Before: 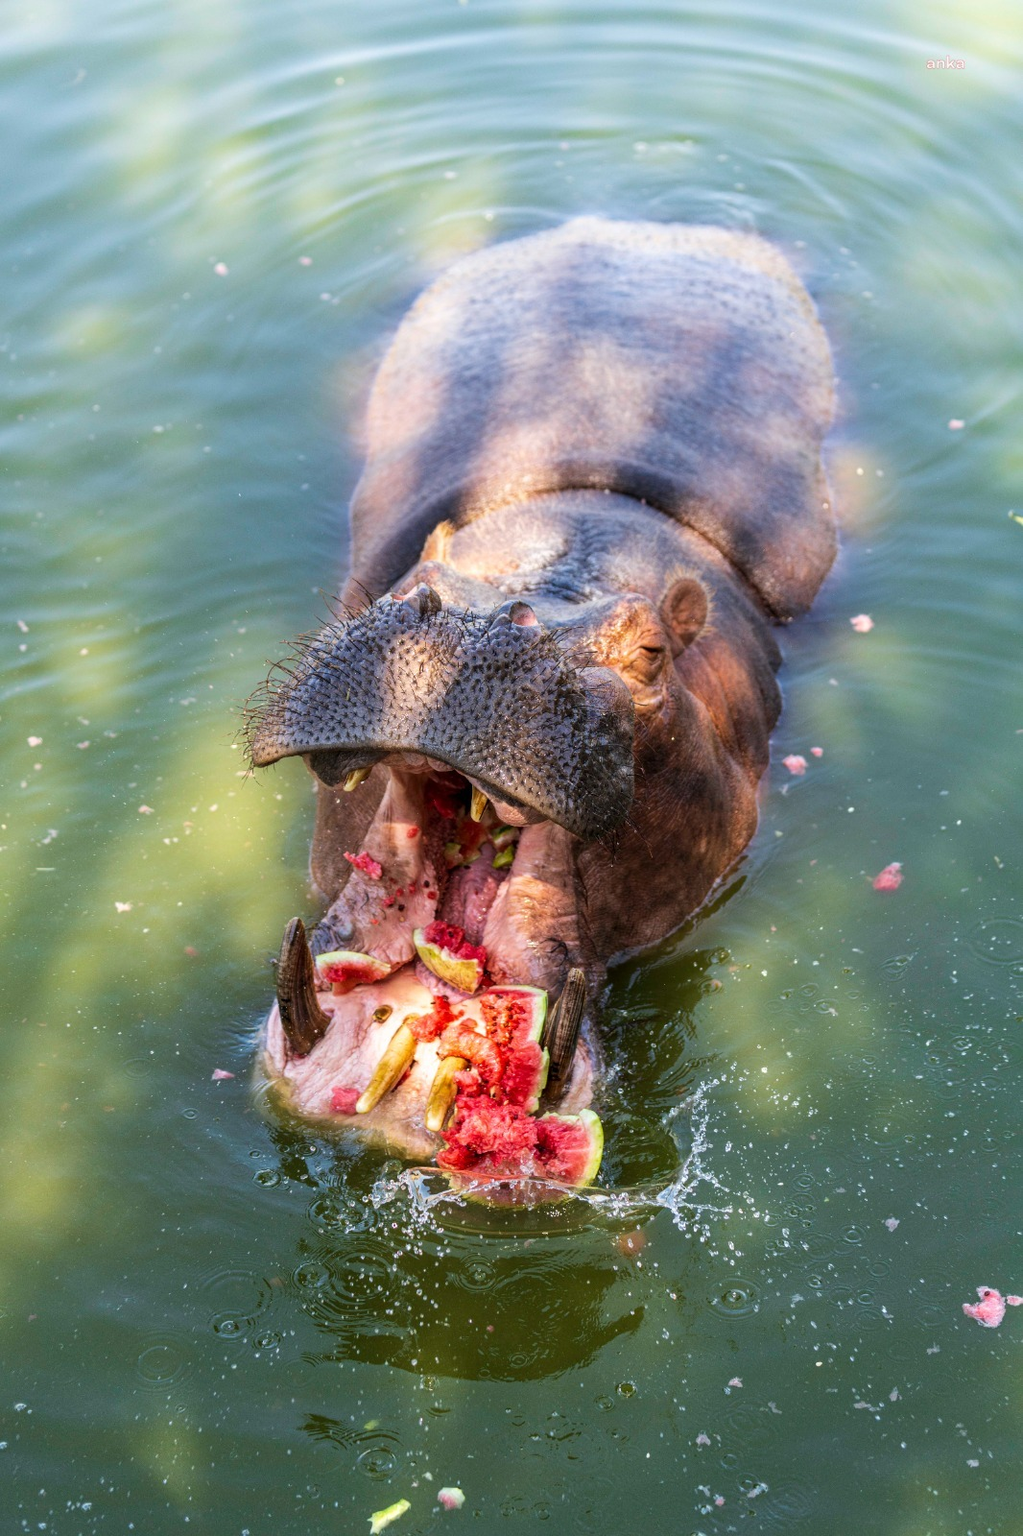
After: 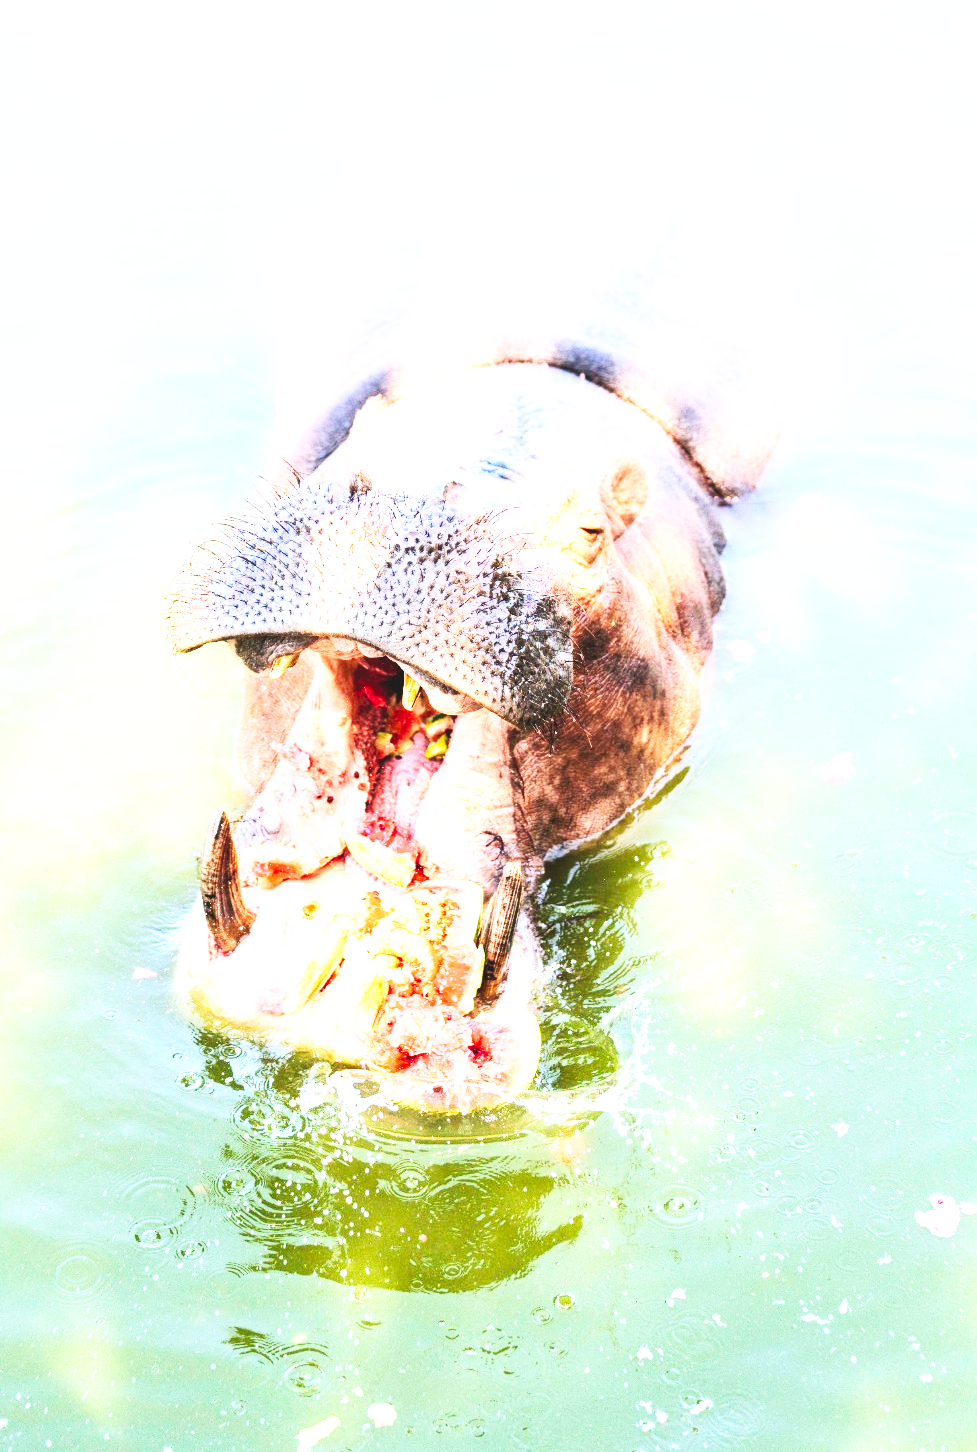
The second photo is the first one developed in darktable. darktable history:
color balance: lift [1.007, 1, 1, 1], gamma [1.097, 1, 1, 1]
exposure: black level correction 0, exposure 1.173 EV, compensate exposure bias true, compensate highlight preservation false
crop and rotate: left 8.262%, top 9.226%
contrast brightness saturation: contrast 0.2, brightness 0.16, saturation 0.22
tone equalizer: -8 EV -0.75 EV, -7 EV -0.7 EV, -6 EV -0.6 EV, -5 EV -0.4 EV, -3 EV 0.4 EV, -2 EV 0.6 EV, -1 EV 0.7 EV, +0 EV 0.75 EV, edges refinement/feathering 500, mask exposure compensation -1.57 EV, preserve details no
base curve: curves: ch0 [(0, 0.003) (0.001, 0.002) (0.006, 0.004) (0.02, 0.022) (0.048, 0.086) (0.094, 0.234) (0.162, 0.431) (0.258, 0.629) (0.385, 0.8) (0.548, 0.918) (0.751, 0.988) (1, 1)], preserve colors none
